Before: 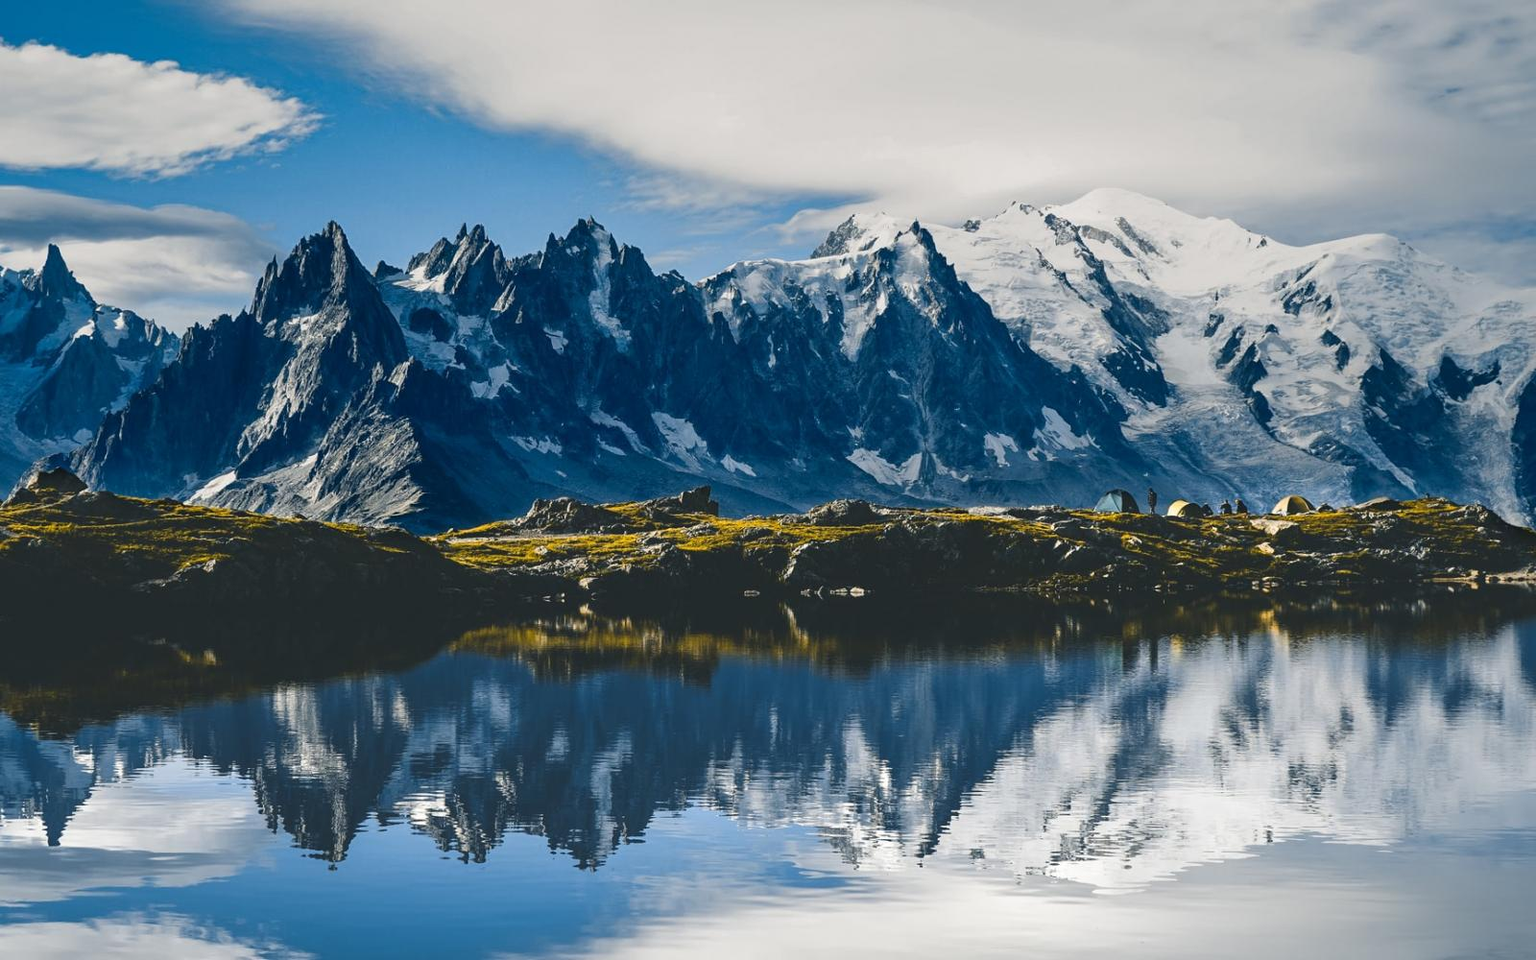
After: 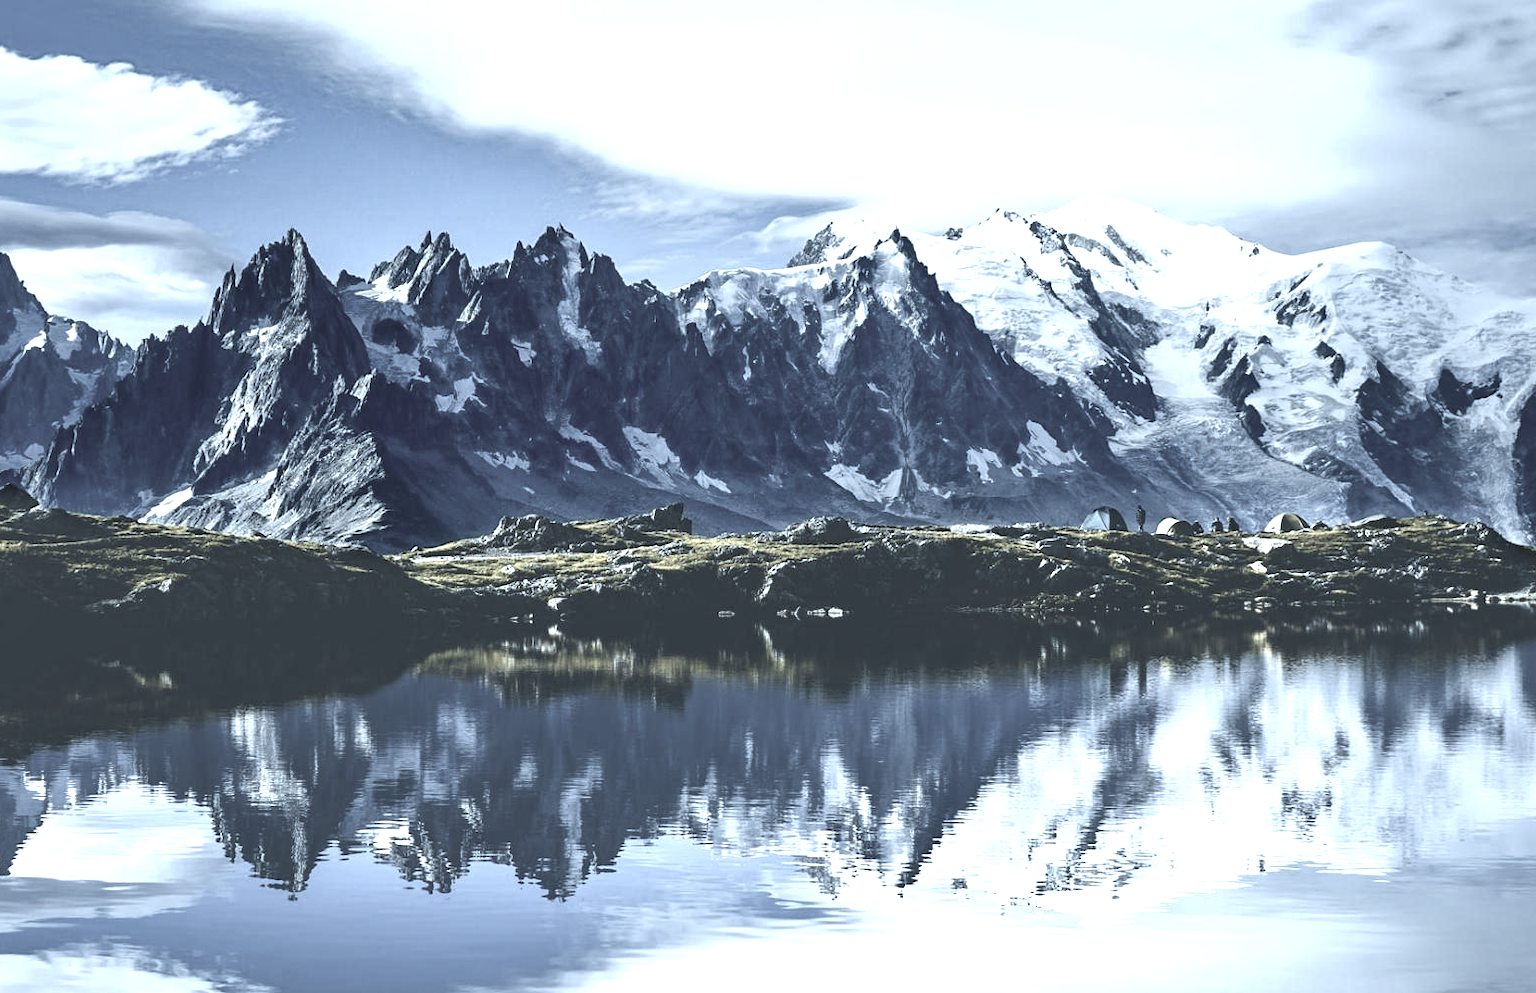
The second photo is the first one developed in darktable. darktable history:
shadows and highlights: shadows 37.47, highlights -27.9, soften with gaussian
crop and rotate: left 3.359%
color calibration: illuminant custom, x 0.43, y 0.395, temperature 3104.7 K
exposure: exposure 1 EV, compensate highlight preservation false
color correction: highlights b* 0.006, saturation 0.29
